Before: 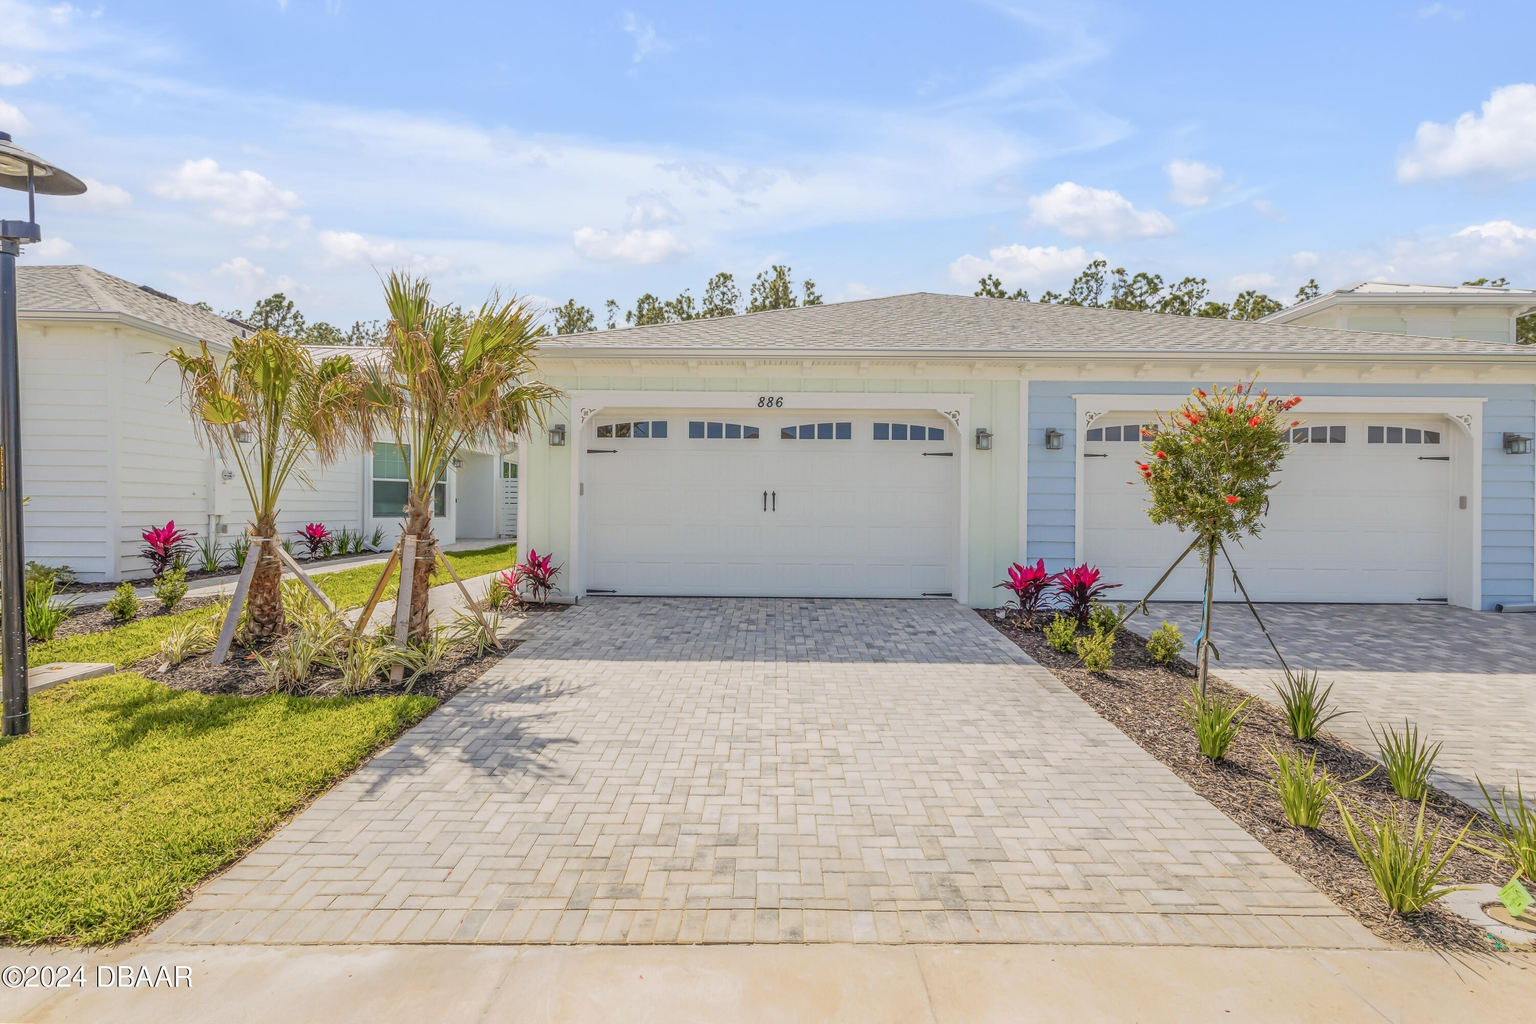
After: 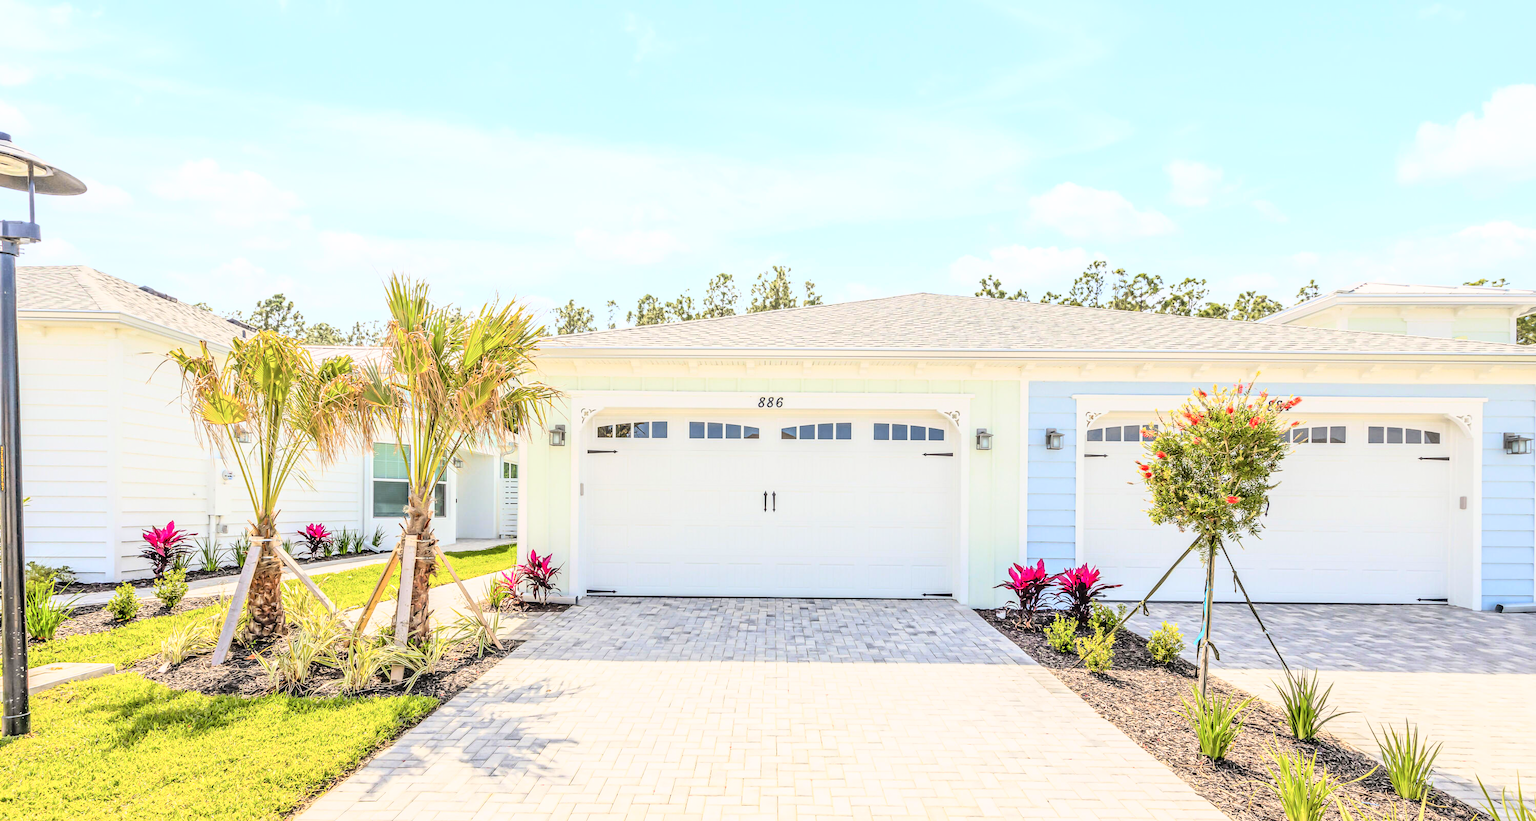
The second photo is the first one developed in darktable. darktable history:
crop: bottom 19.707%
base curve: curves: ch0 [(0, 0) (0.007, 0.004) (0.027, 0.03) (0.046, 0.07) (0.207, 0.54) (0.442, 0.872) (0.673, 0.972) (1, 1)]
